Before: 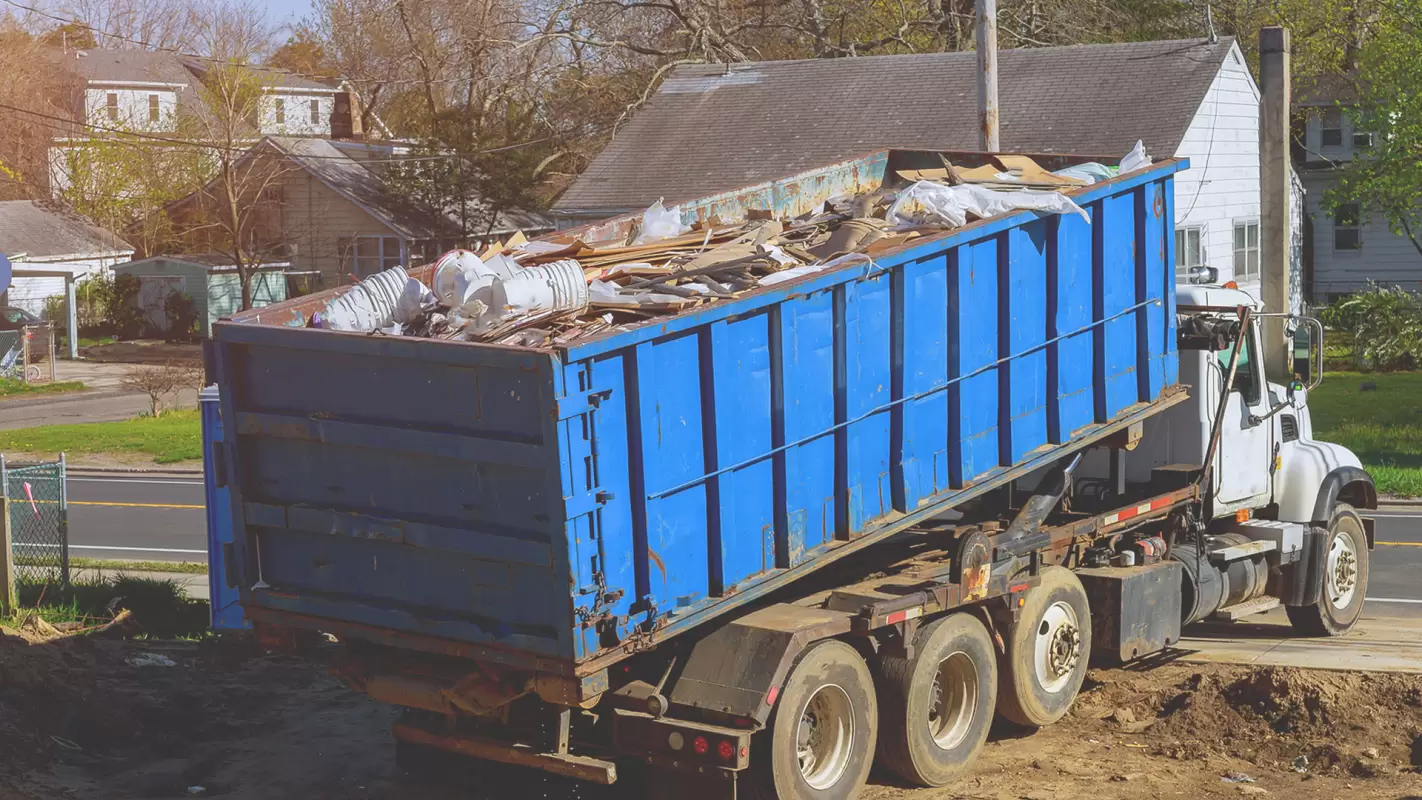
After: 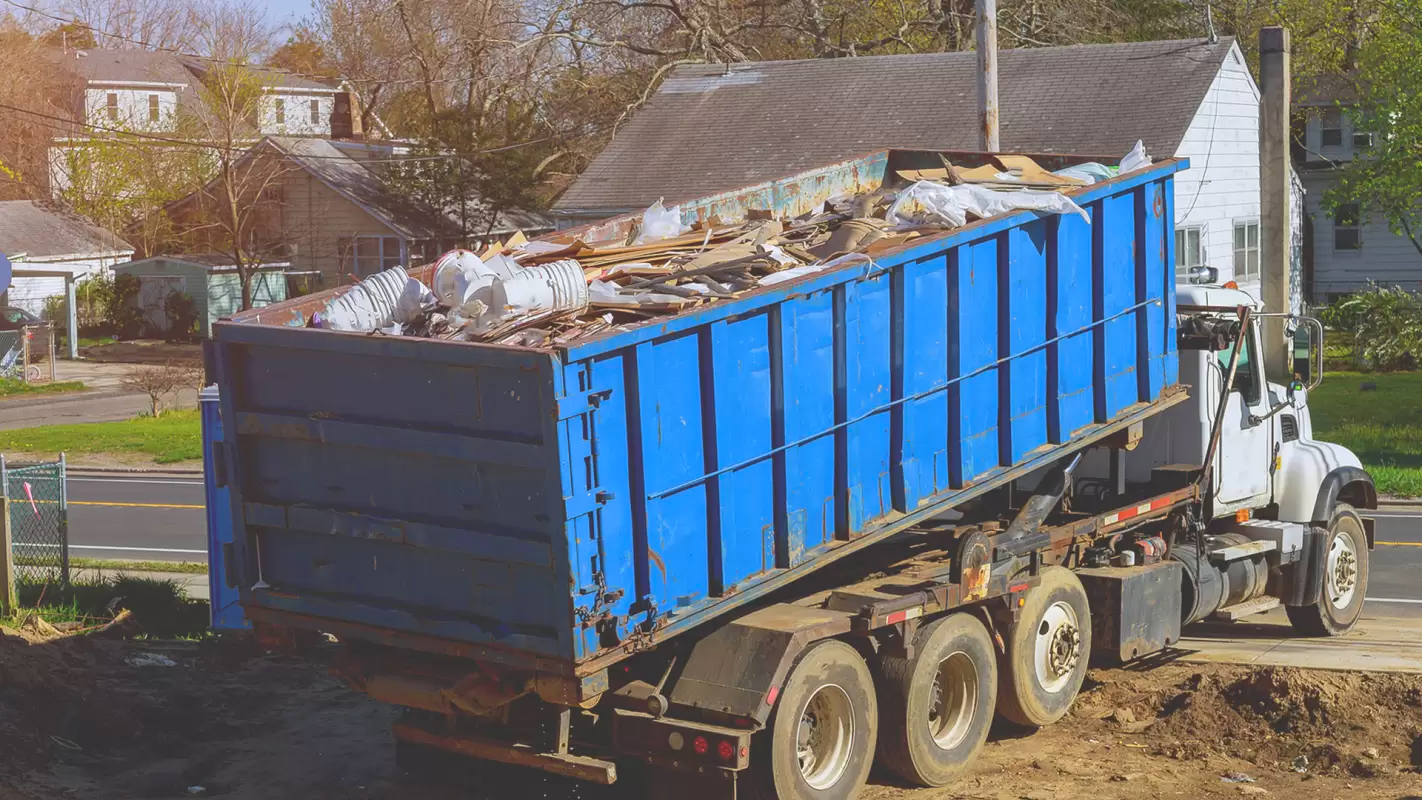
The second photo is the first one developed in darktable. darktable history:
color balance rgb: perceptual saturation grading › global saturation 0.628%, global vibrance 20%
